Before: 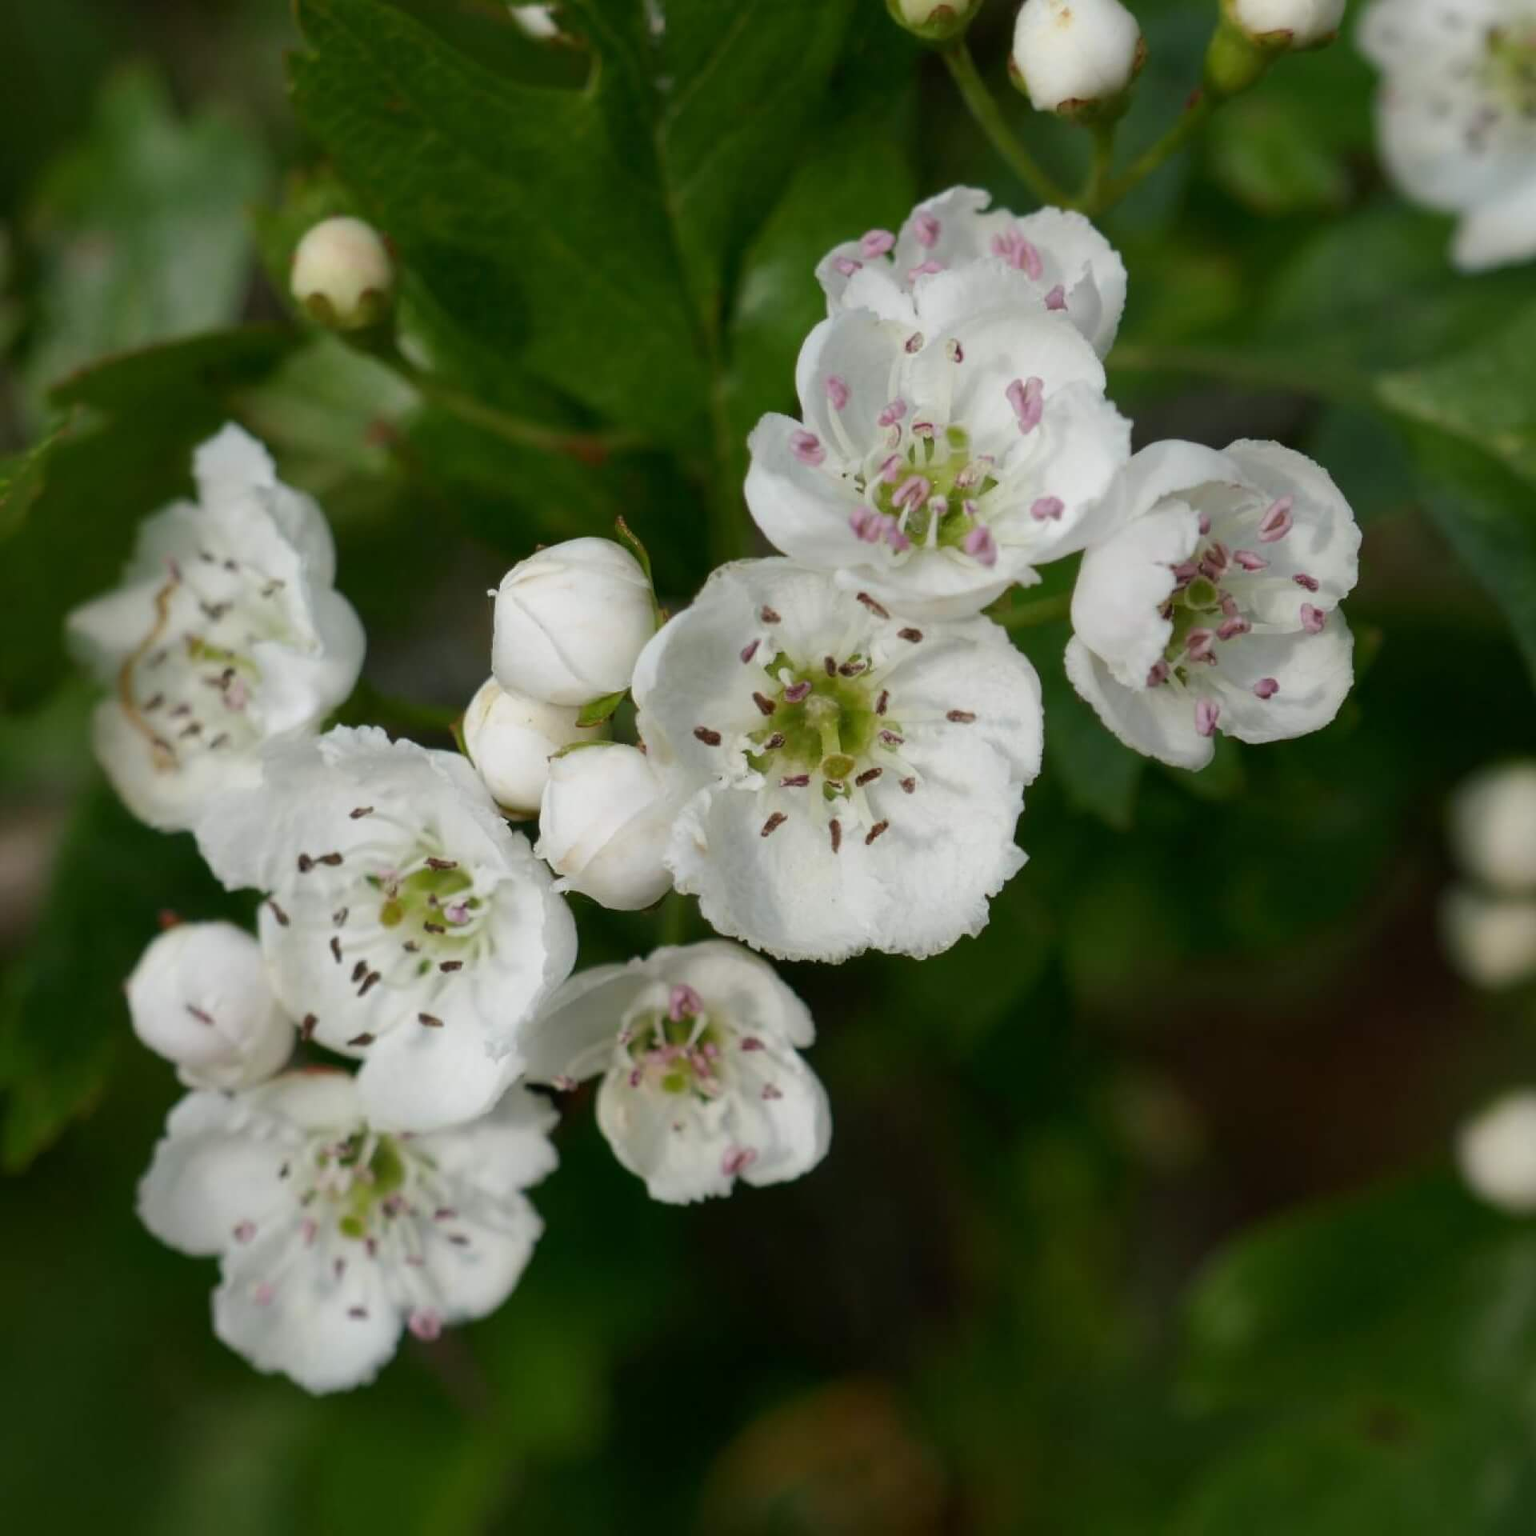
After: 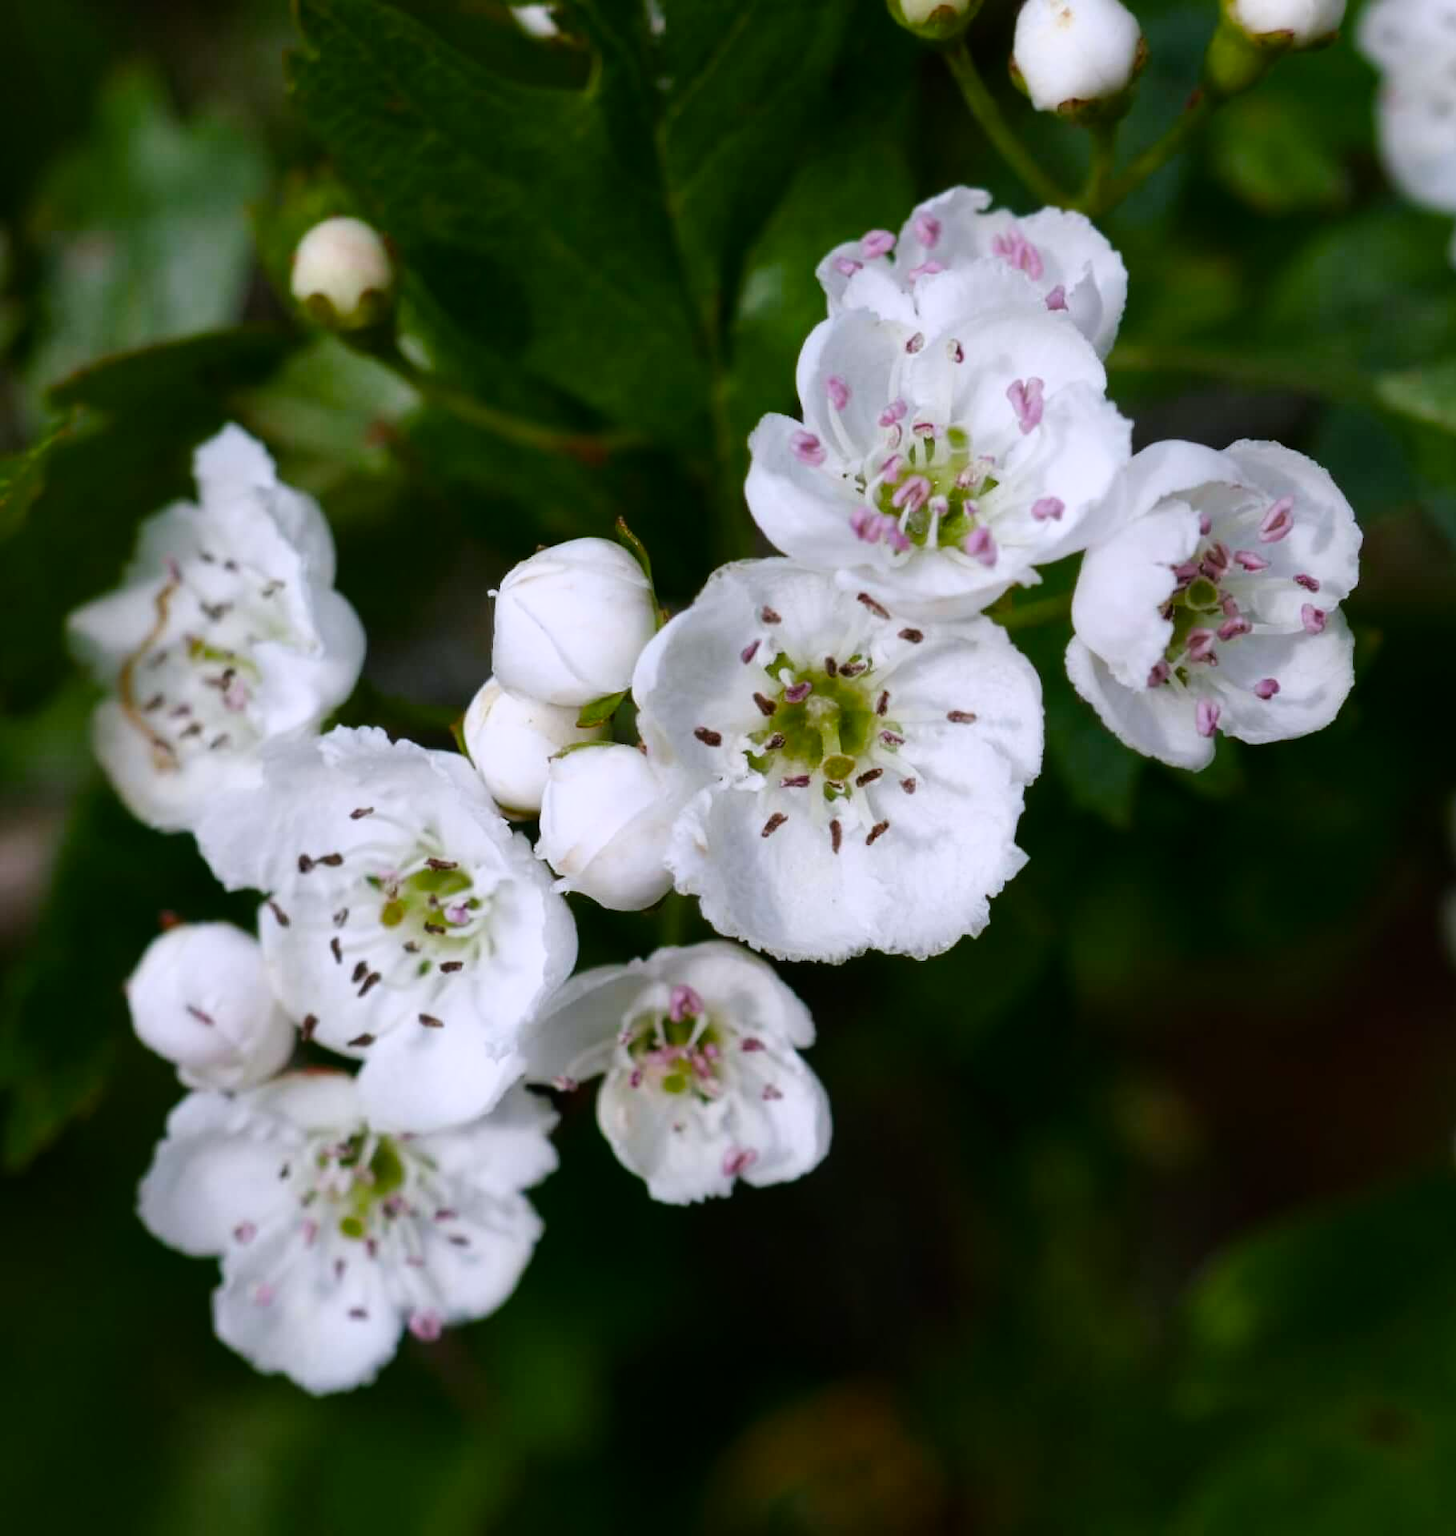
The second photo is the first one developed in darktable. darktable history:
color balance rgb: perceptual saturation grading › global saturation 0.483%, perceptual saturation grading › highlights -17.094%, perceptual saturation grading › mid-tones 33.395%, perceptual saturation grading › shadows 50.509%
color calibration: illuminant as shot in camera, x 0.363, y 0.386, temperature 4542.53 K, saturation algorithm version 1 (2020)
crop and rotate: right 5.193%
tone curve: curves: ch0 [(0, 0) (0.003, 0.001) (0.011, 0.005) (0.025, 0.011) (0.044, 0.02) (0.069, 0.031) (0.1, 0.045) (0.136, 0.078) (0.177, 0.124) (0.224, 0.18) (0.277, 0.245) (0.335, 0.315) (0.399, 0.393) (0.468, 0.477) (0.543, 0.569) (0.623, 0.666) (0.709, 0.771) (0.801, 0.871) (0.898, 0.965) (1, 1)]
